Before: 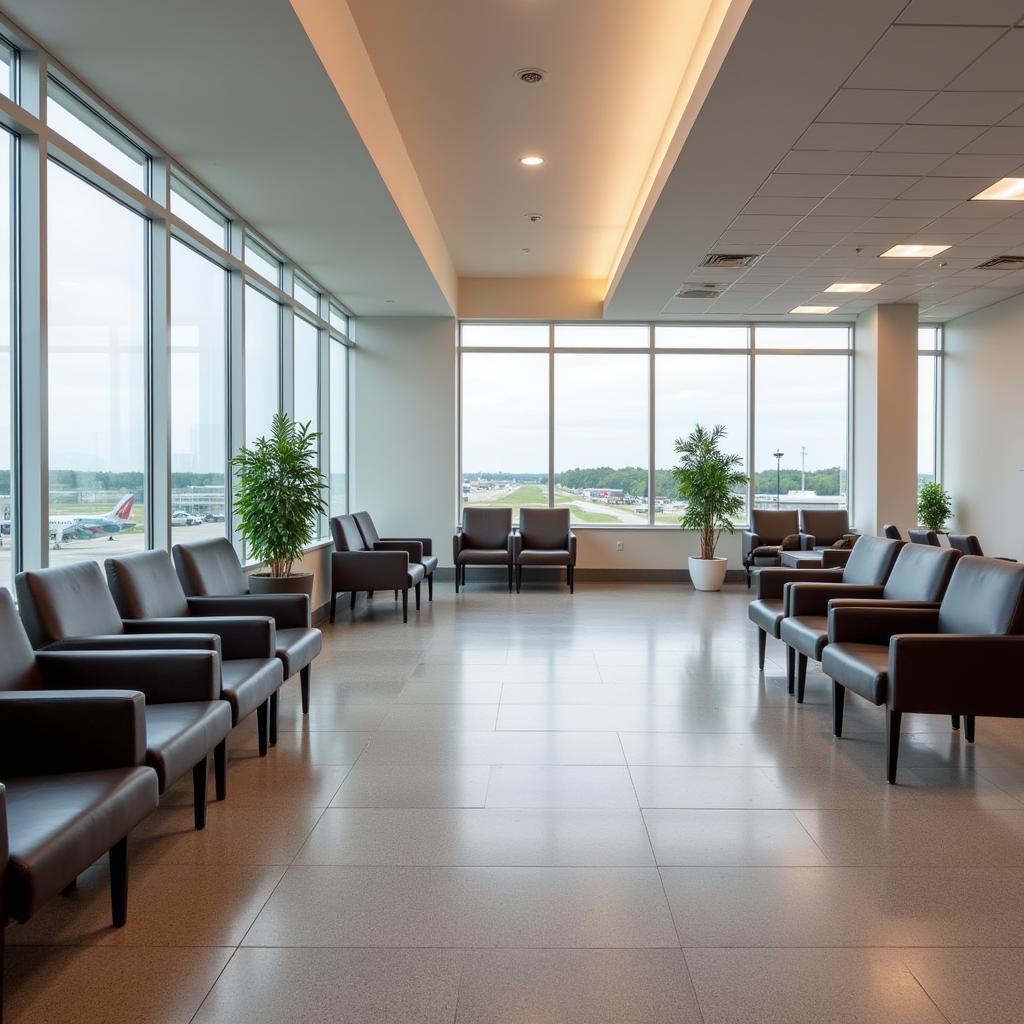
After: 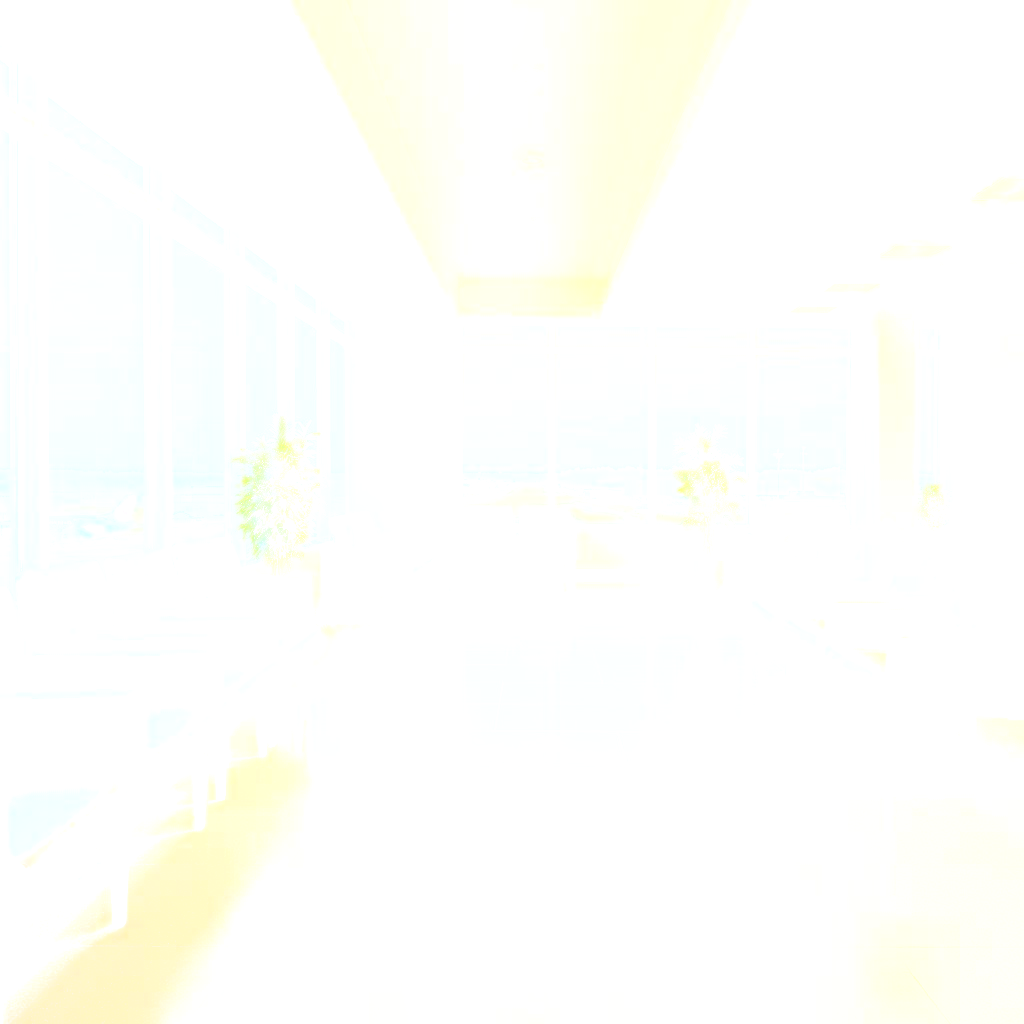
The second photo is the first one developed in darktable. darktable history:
tone curve: curves: ch0 [(0, 0) (0.003, 0.031) (0.011, 0.033) (0.025, 0.038) (0.044, 0.049) (0.069, 0.059) (0.1, 0.071) (0.136, 0.093) (0.177, 0.142) (0.224, 0.204) (0.277, 0.292) (0.335, 0.387) (0.399, 0.484) (0.468, 0.567) (0.543, 0.643) (0.623, 0.712) (0.709, 0.776) (0.801, 0.837) (0.898, 0.903) (1, 1)], preserve colors none
bloom: size 85%, threshold 5%, strength 85%
